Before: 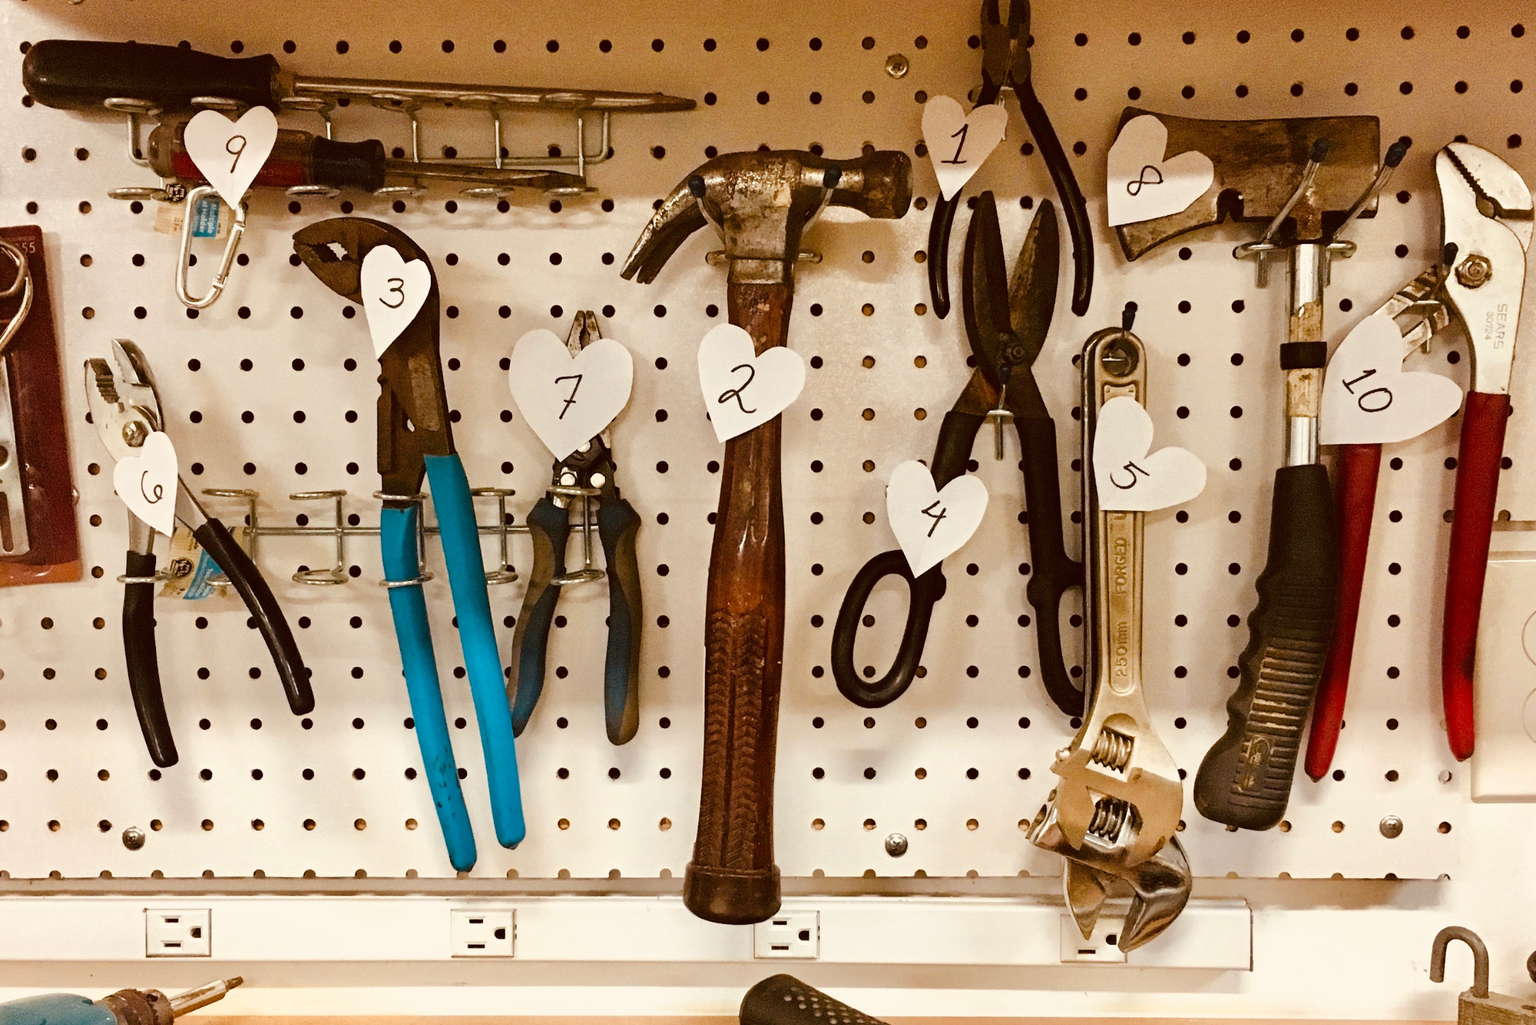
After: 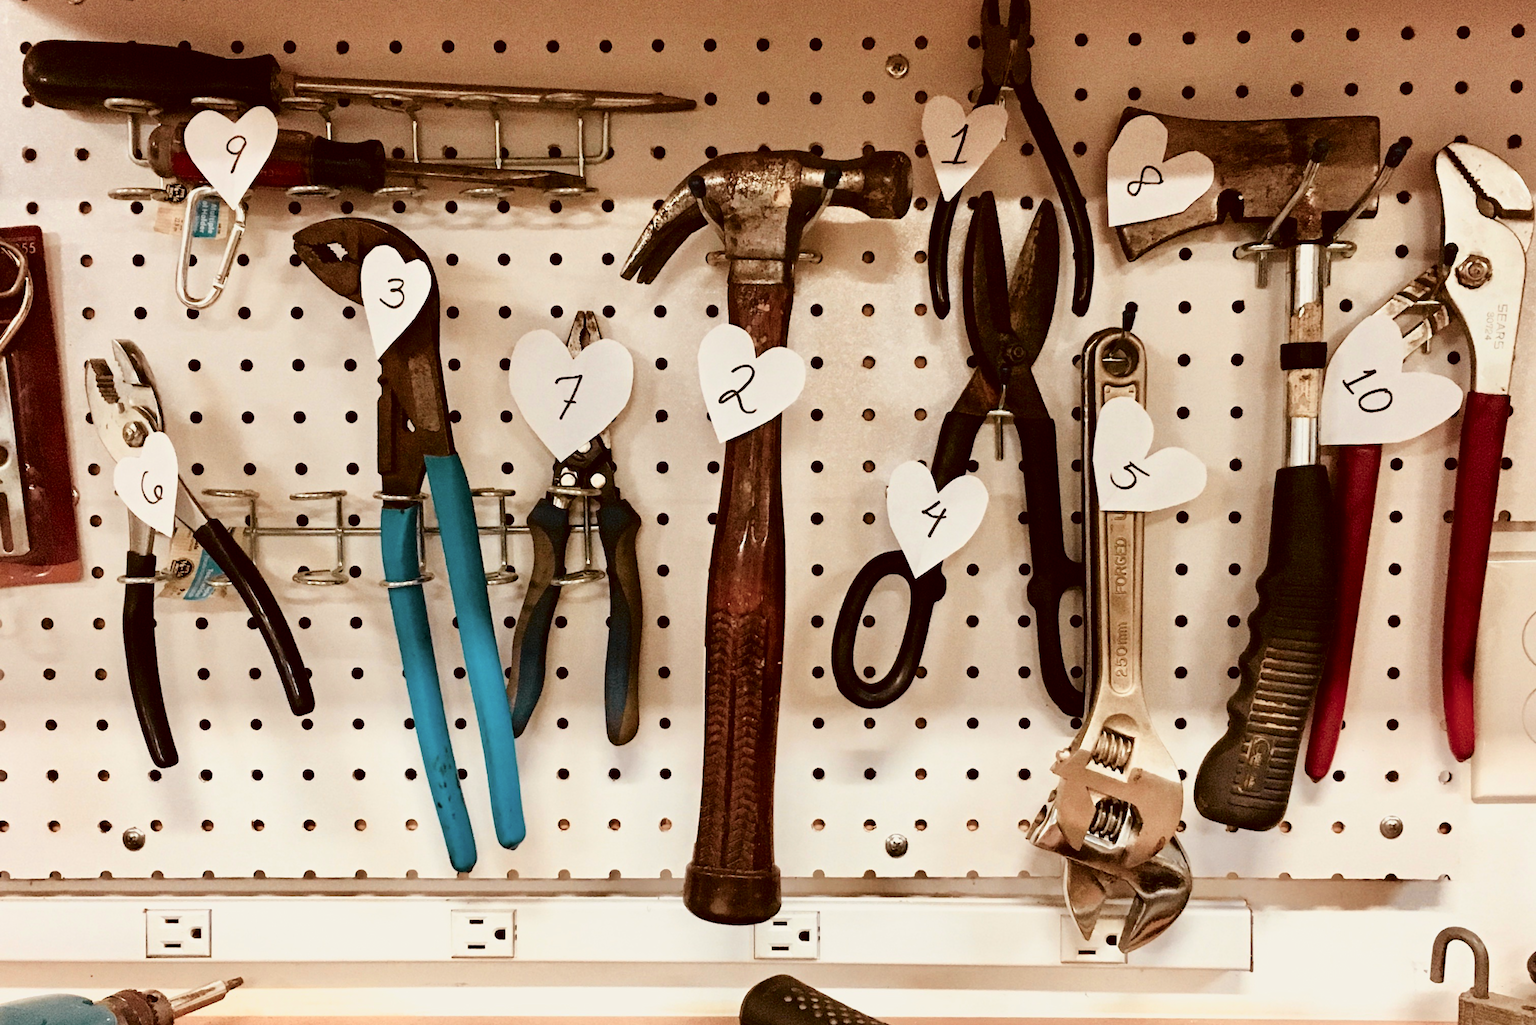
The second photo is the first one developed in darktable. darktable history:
tone curve: curves: ch0 [(0, 0) (0.058, 0.027) (0.214, 0.183) (0.304, 0.288) (0.561, 0.554) (0.687, 0.677) (0.768, 0.768) (0.858, 0.861) (0.986, 0.957)]; ch1 [(0, 0) (0.172, 0.123) (0.312, 0.296) (0.437, 0.429) (0.471, 0.469) (0.502, 0.5) (0.513, 0.515) (0.583, 0.604) (0.631, 0.659) (0.703, 0.721) (0.889, 0.924) (1, 1)]; ch2 [(0, 0) (0.411, 0.424) (0.485, 0.497) (0.502, 0.5) (0.517, 0.511) (0.566, 0.573) (0.622, 0.613) (0.709, 0.677) (1, 1)], color space Lab, independent channels, preserve colors none
contrast brightness saturation: contrast 0.11, saturation -0.17
